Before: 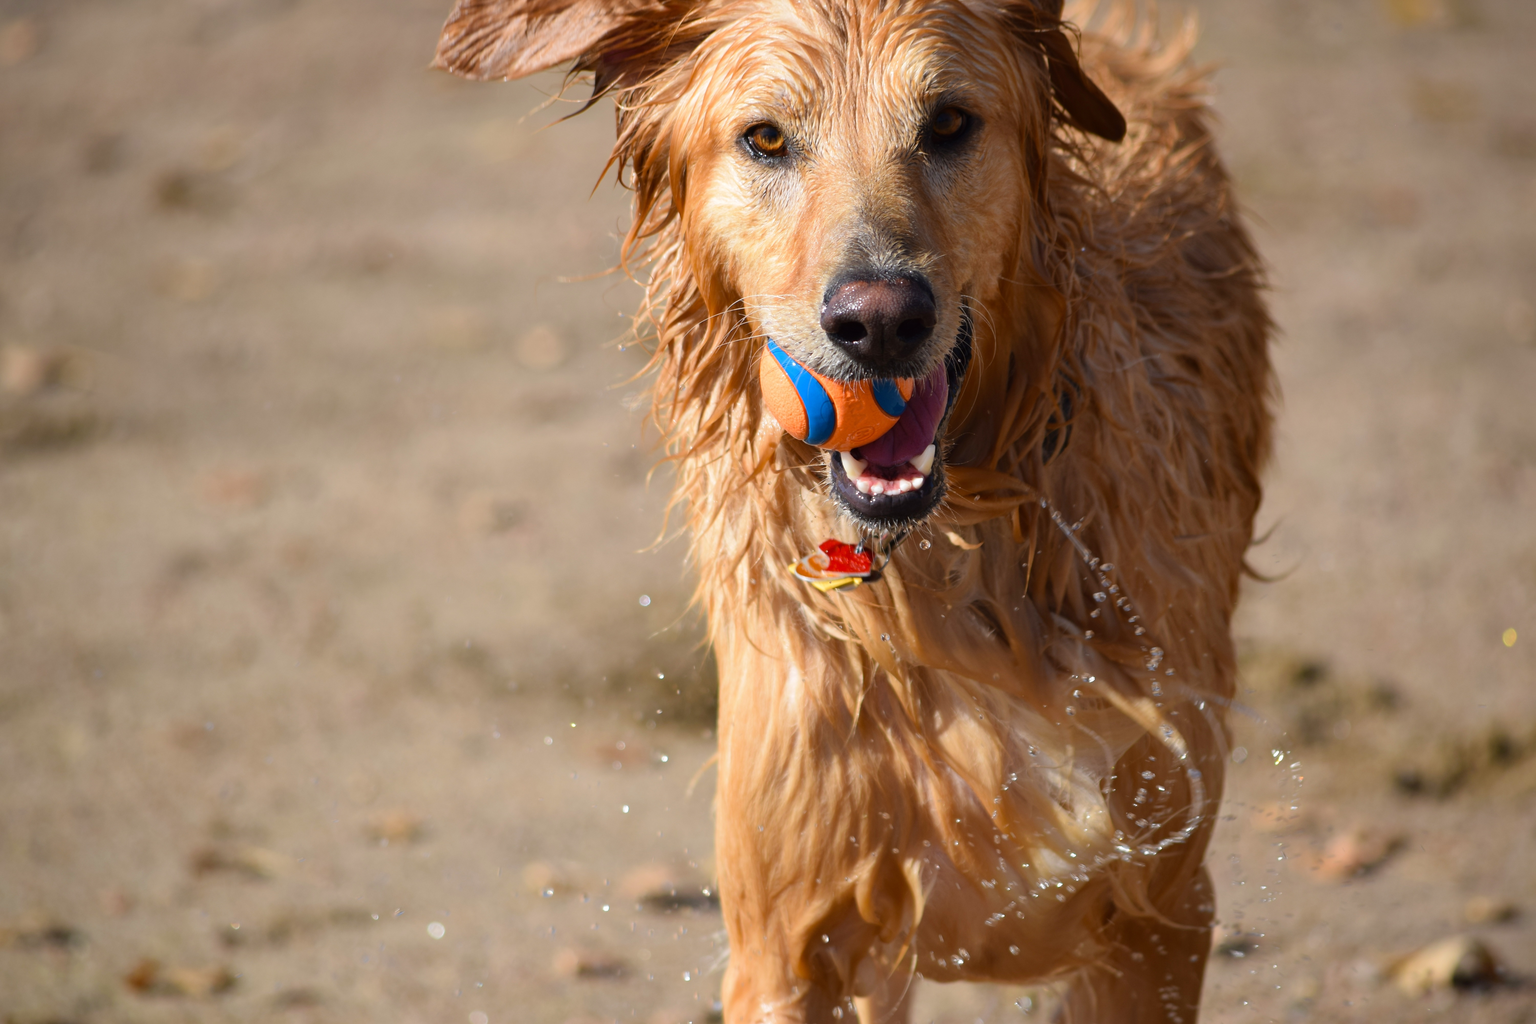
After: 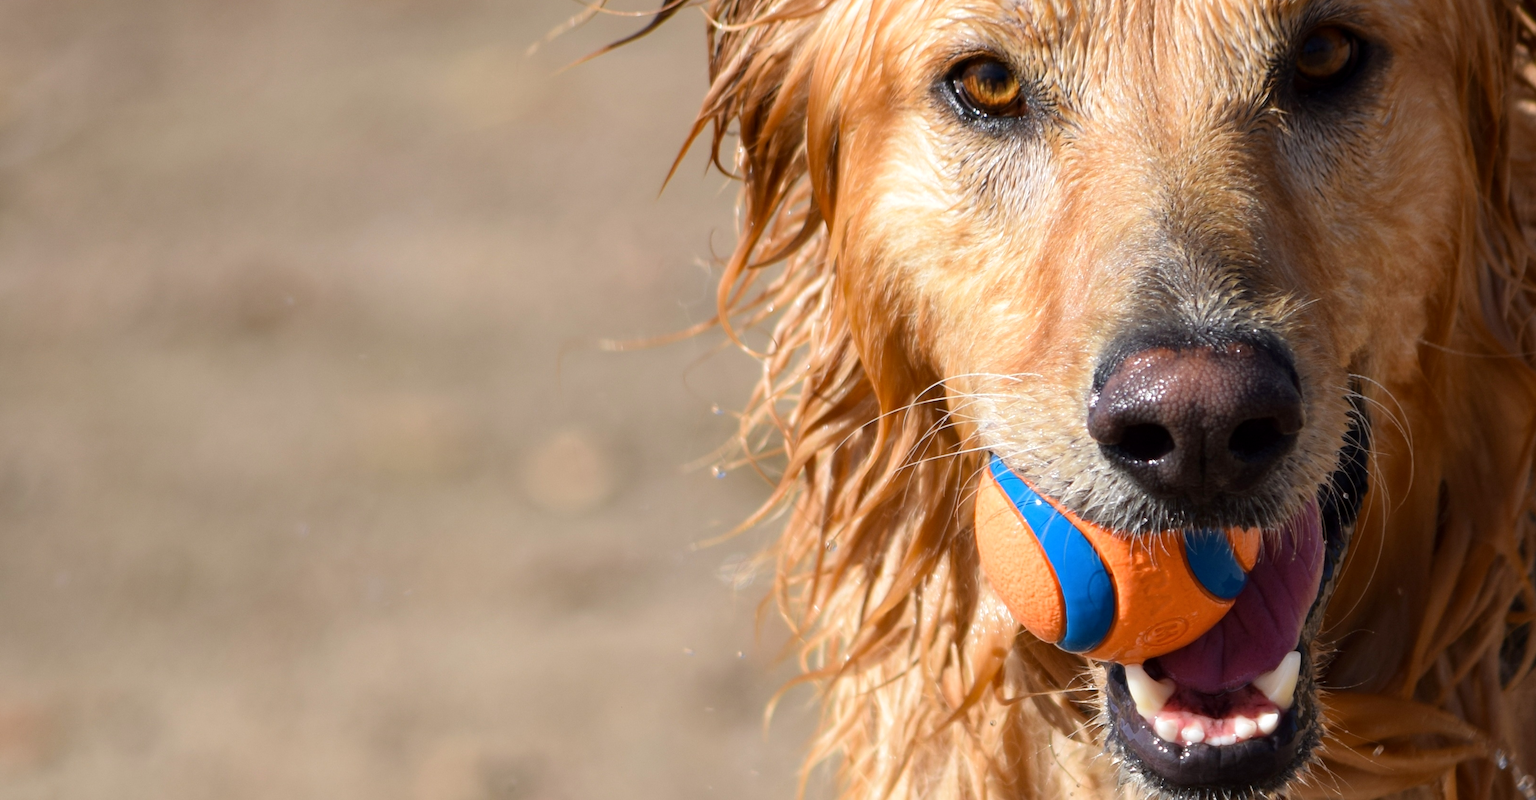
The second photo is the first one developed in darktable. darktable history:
crop: left 15.295%, top 9.15%, right 30.822%, bottom 48.702%
local contrast: highlights 105%, shadows 99%, detail 120%, midtone range 0.2
